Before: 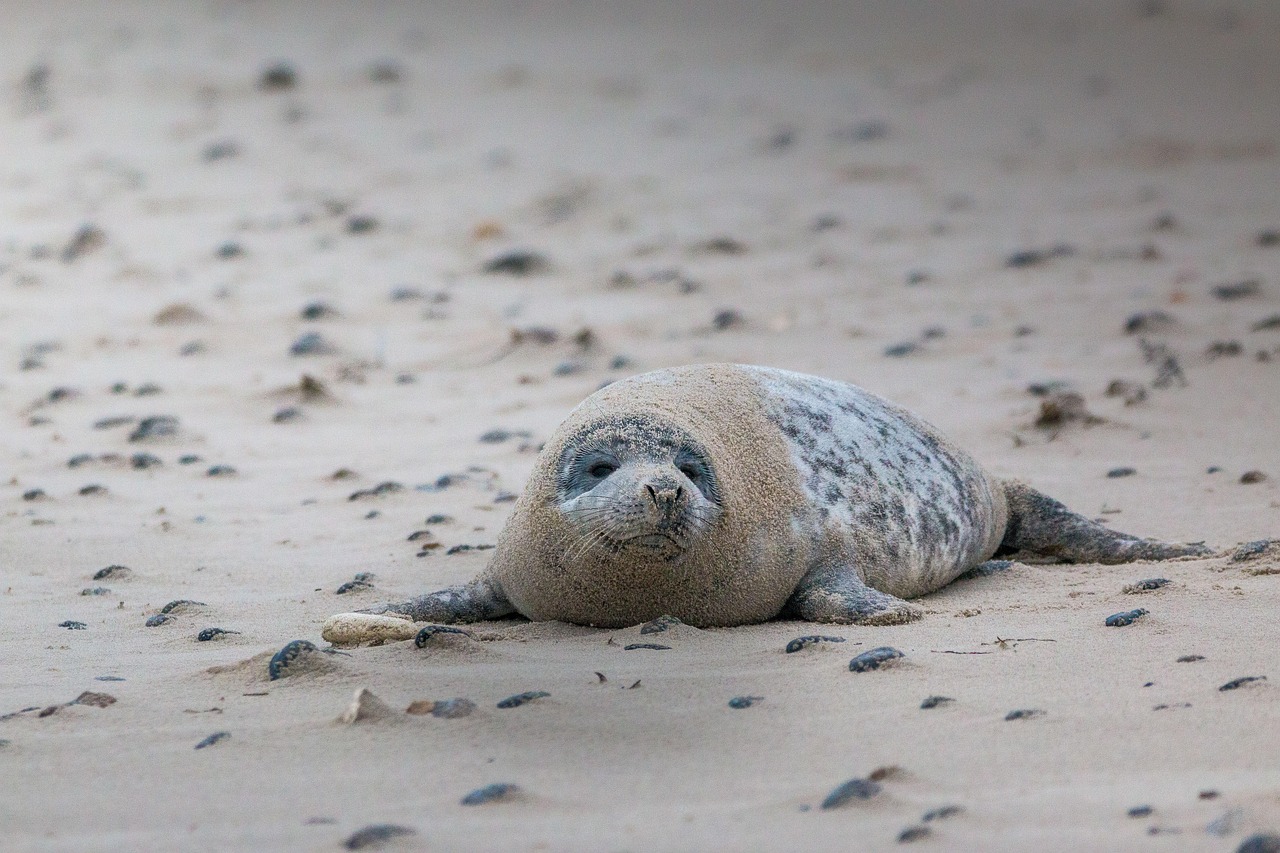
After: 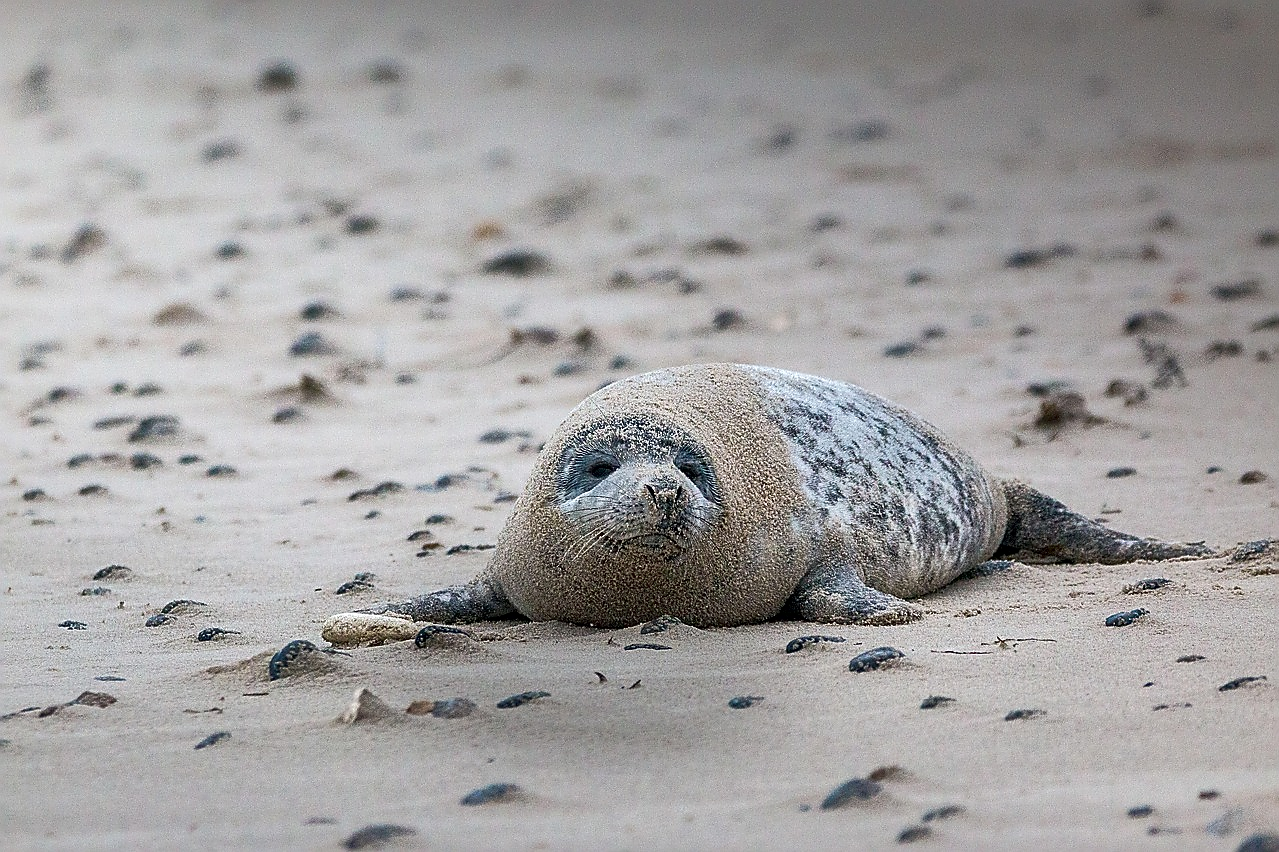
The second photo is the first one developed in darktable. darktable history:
sharpen: radius 1.4, amount 1.25, threshold 0.7
local contrast: mode bilateral grid, contrast 25, coarseness 60, detail 151%, midtone range 0.2
